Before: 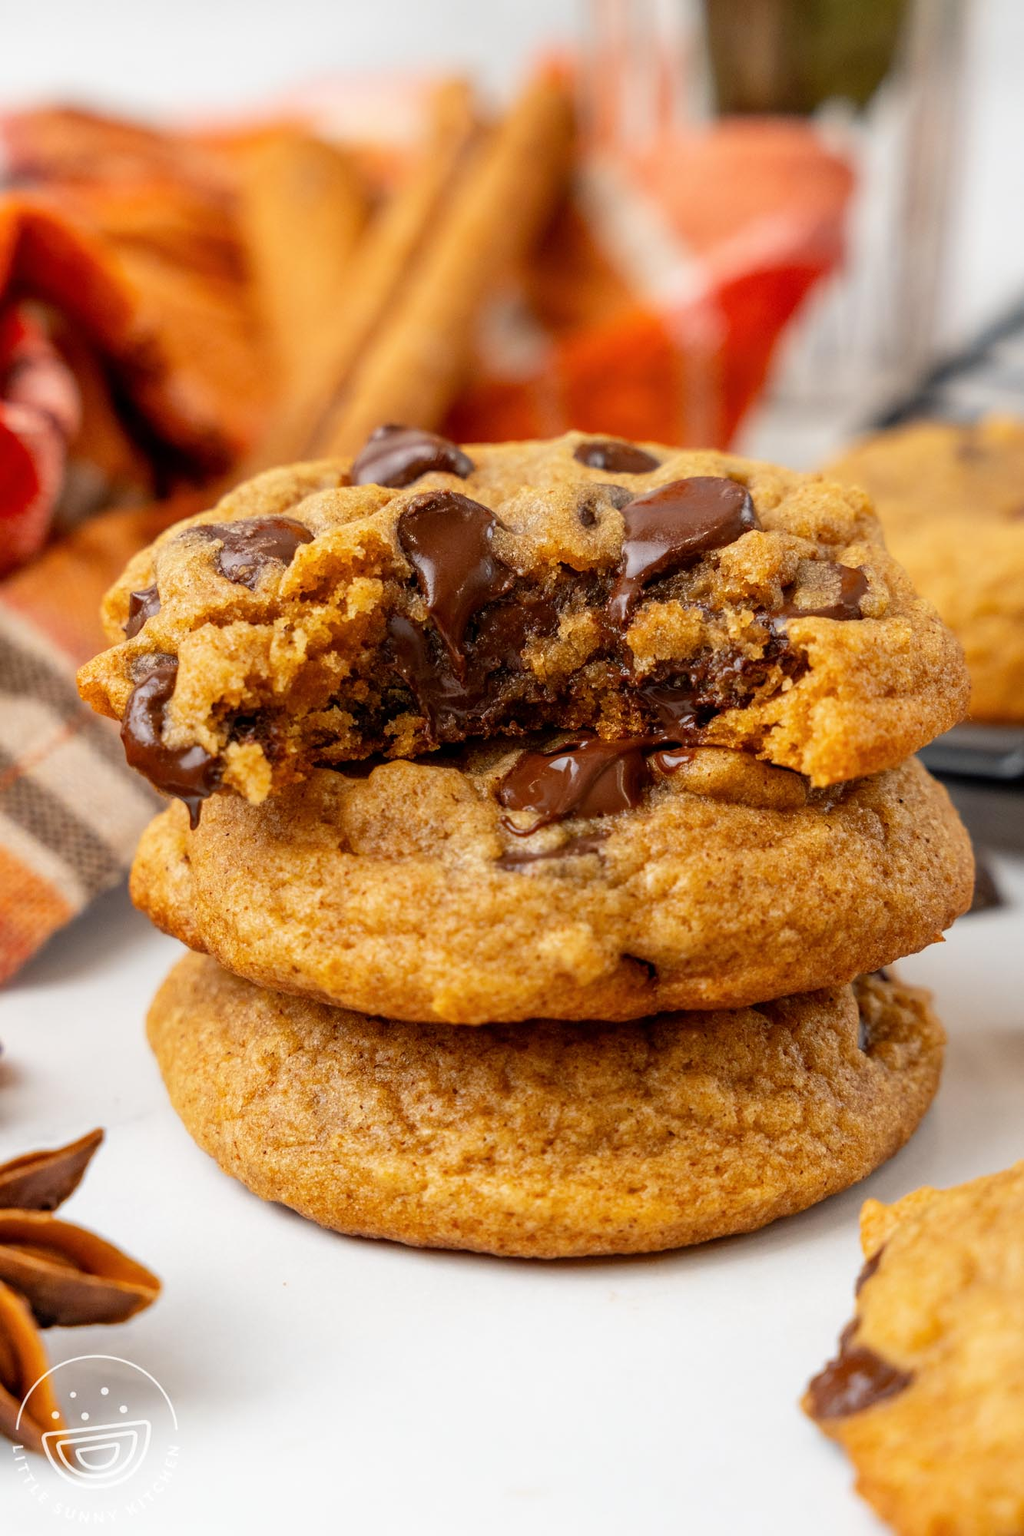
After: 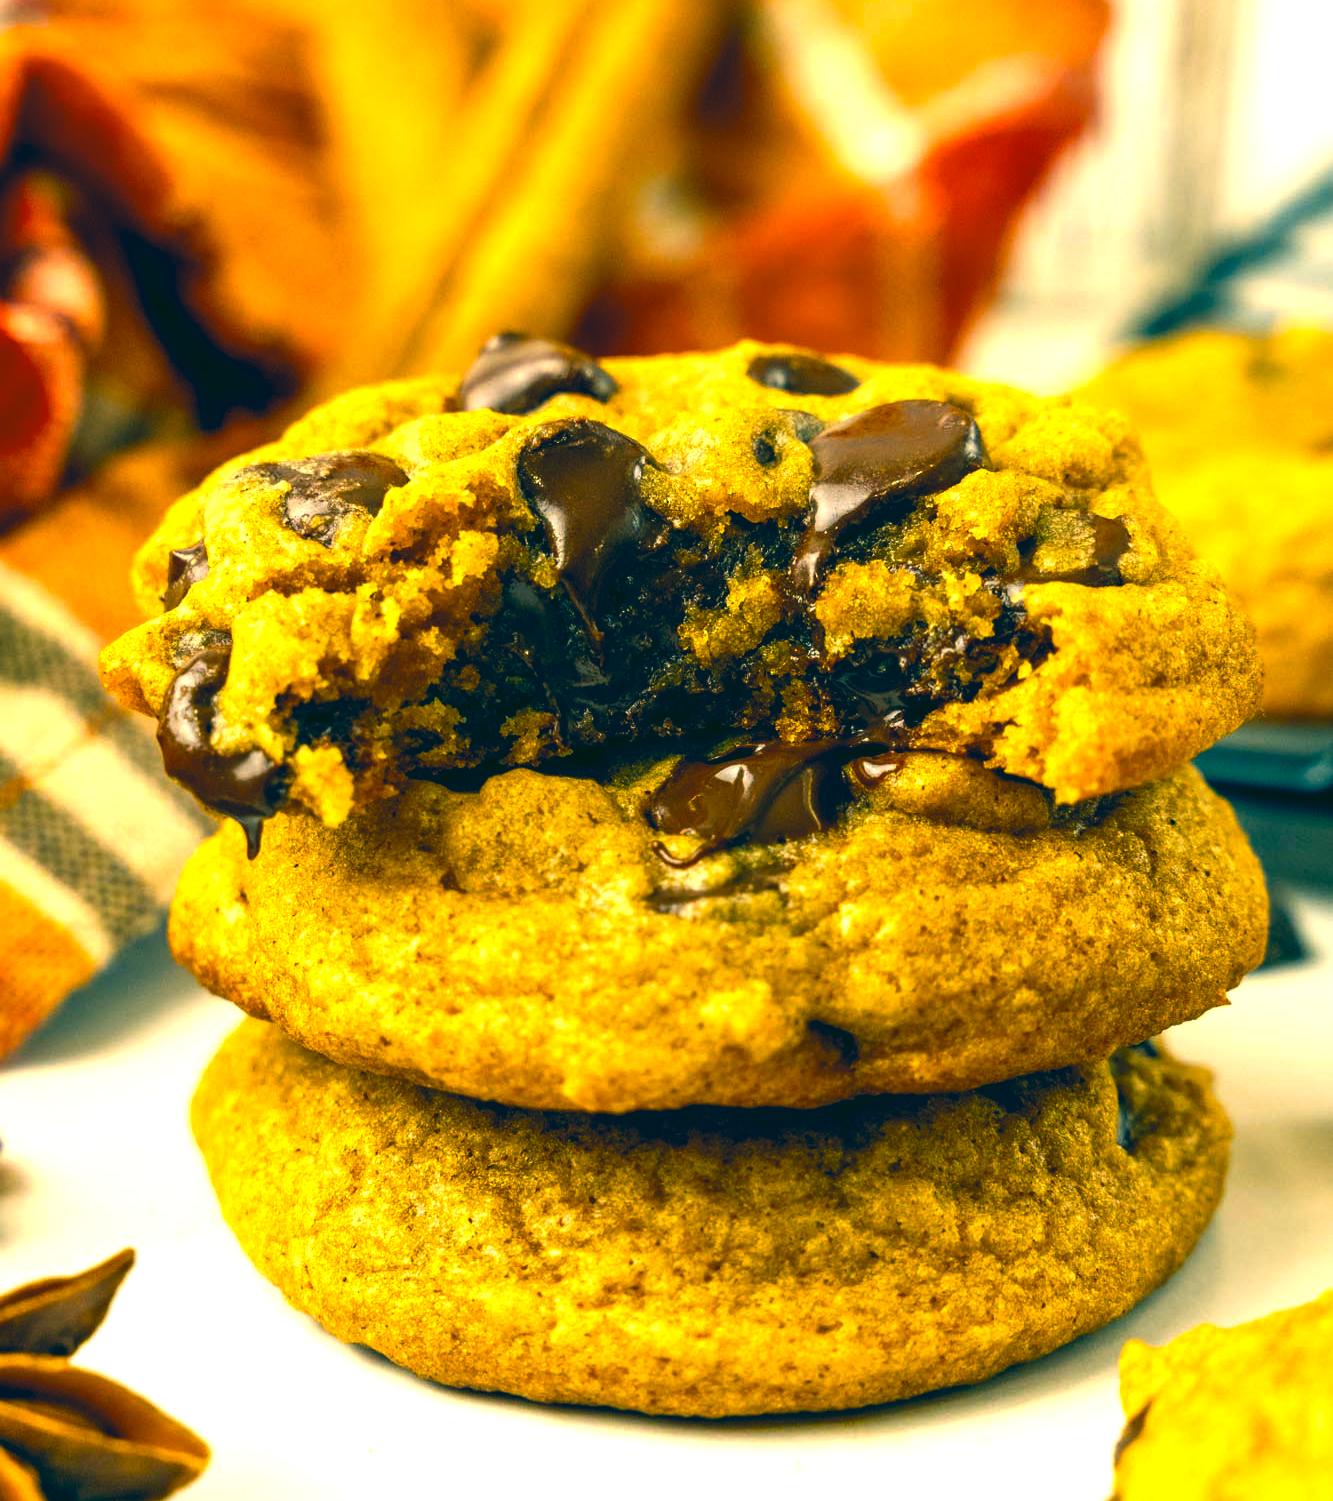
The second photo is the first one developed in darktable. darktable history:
crop: top 11.062%, bottom 13.887%
color balance rgb: power › luminance -7.841%, power › chroma 1.123%, power › hue 217.06°, global offset › luminance 0.428%, global offset › chroma 0.203%, global offset › hue 255.55°, perceptual saturation grading › global saturation 38.693%, perceptual saturation grading › highlights -25.106%, perceptual saturation grading › mid-tones 34.515%, perceptual saturation grading › shadows 34.928%, perceptual brilliance grading › global brilliance 12.118%, perceptual brilliance grading › highlights 14.657%, global vibrance 30.221%, contrast 10.602%
color correction: highlights a* 2.03, highlights b* 34.18, shadows a* -36.19, shadows b* -5.31
contrast brightness saturation: contrast 0.047
